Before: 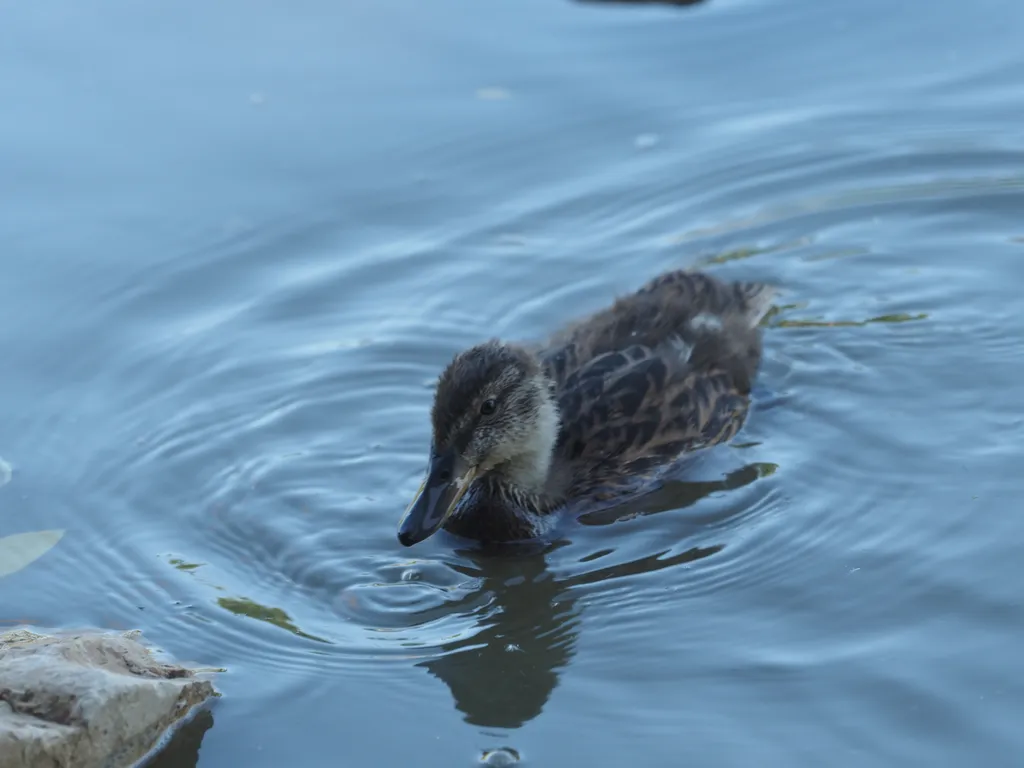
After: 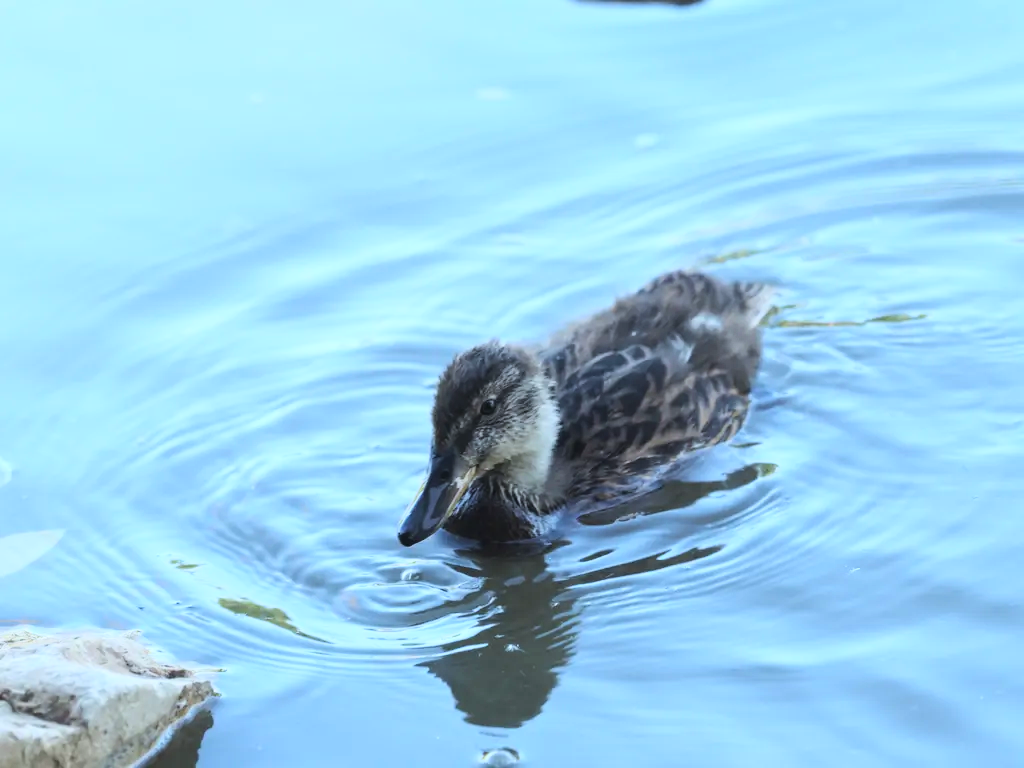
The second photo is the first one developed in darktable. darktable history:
color balance rgb: global vibrance 10%
base curve: curves: ch0 [(0, 0) (0.018, 0.026) (0.143, 0.37) (0.33, 0.731) (0.458, 0.853) (0.735, 0.965) (0.905, 0.986) (1, 1)]
white balance: red 0.982, blue 1.018
